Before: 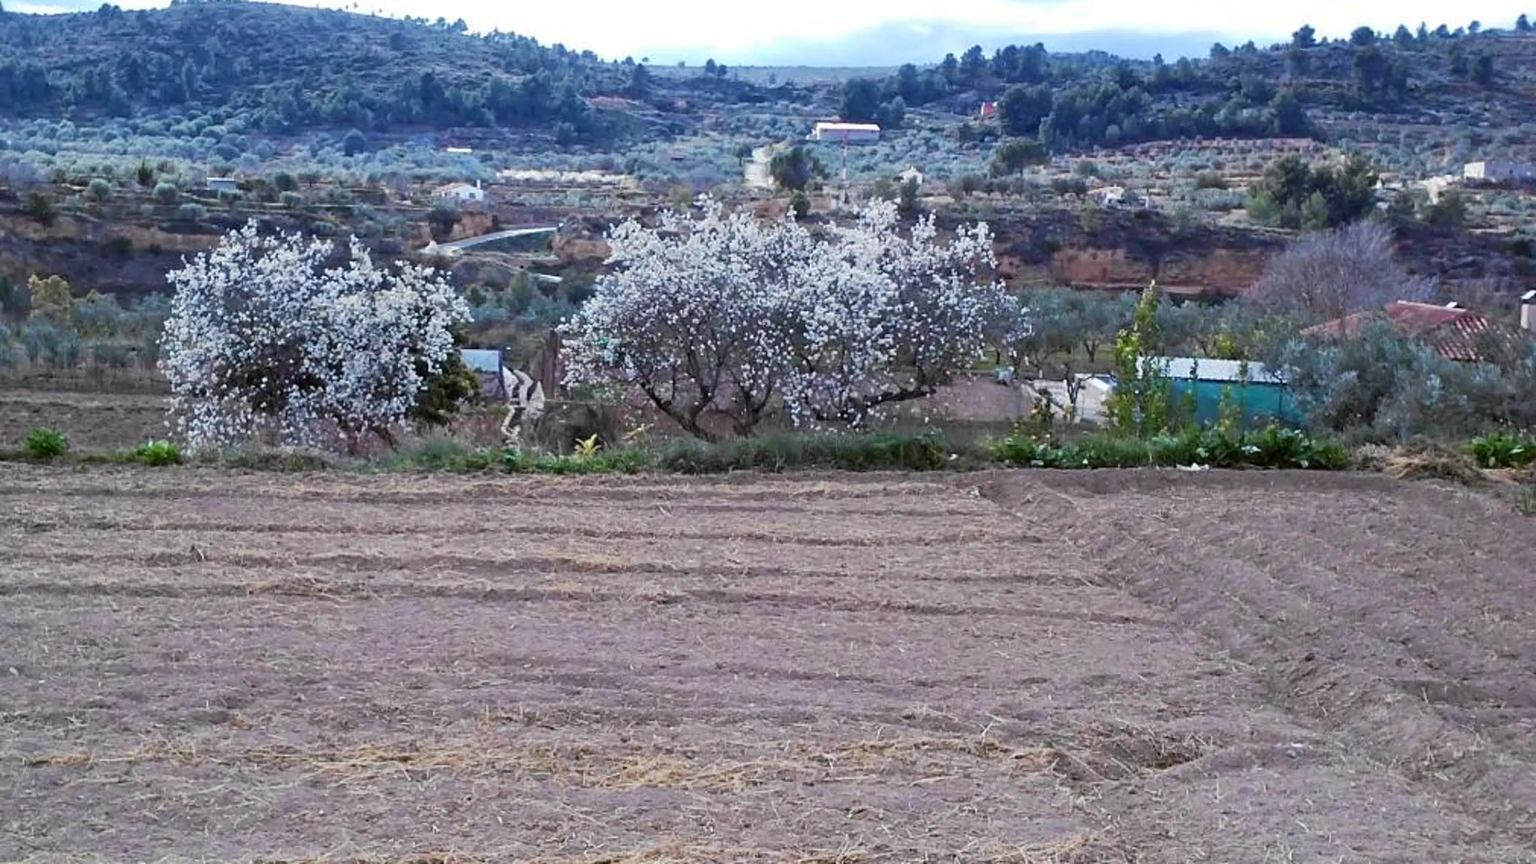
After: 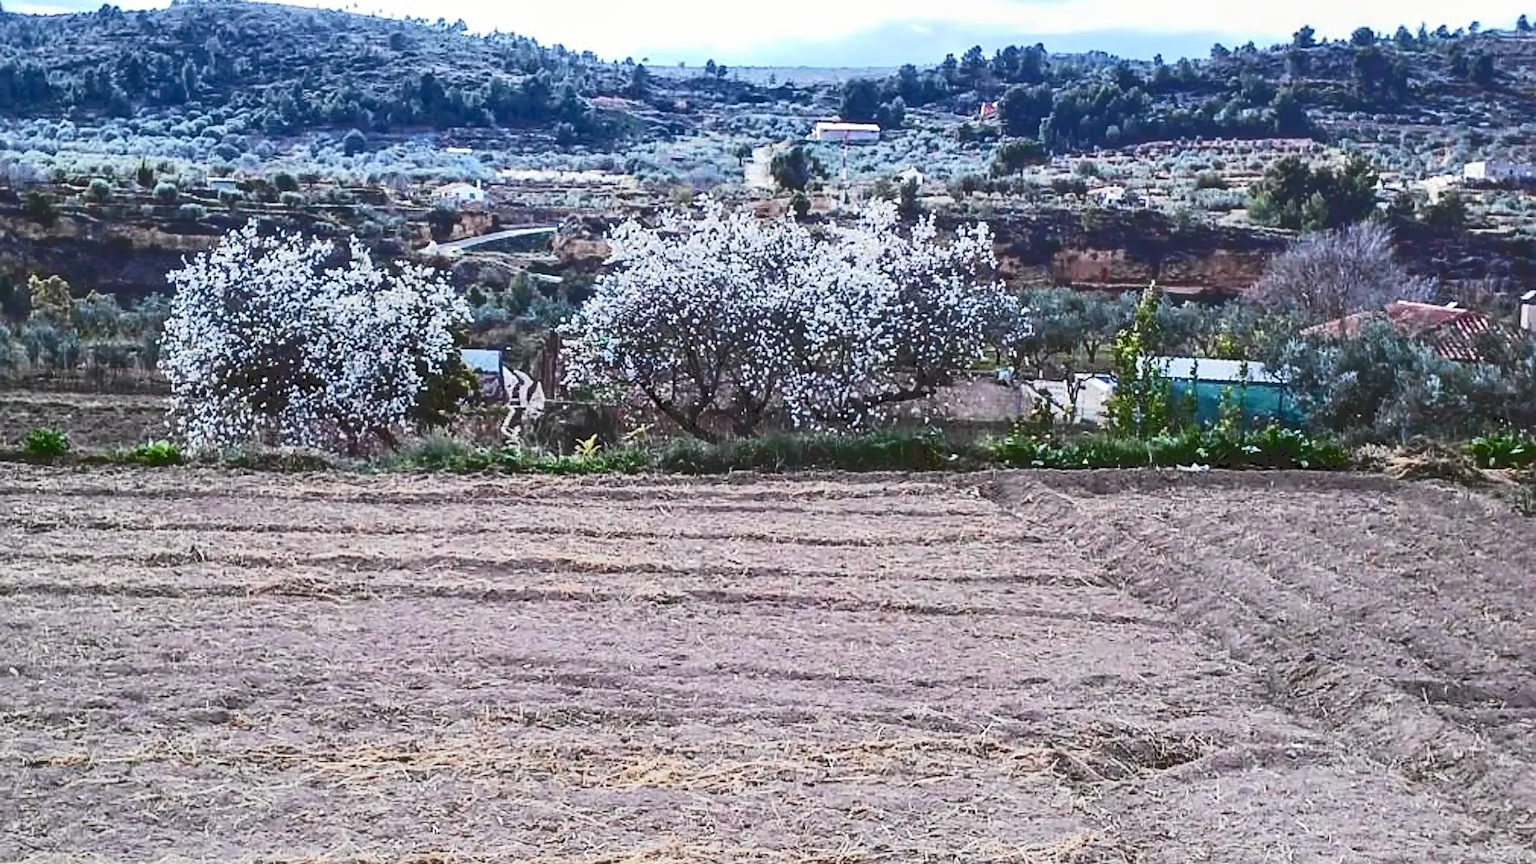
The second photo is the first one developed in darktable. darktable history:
local contrast: on, module defaults
tone curve: curves: ch0 [(0, 0) (0.003, 0.145) (0.011, 0.15) (0.025, 0.15) (0.044, 0.156) (0.069, 0.161) (0.1, 0.169) (0.136, 0.175) (0.177, 0.184) (0.224, 0.196) (0.277, 0.234) (0.335, 0.291) (0.399, 0.391) (0.468, 0.505) (0.543, 0.633) (0.623, 0.742) (0.709, 0.826) (0.801, 0.882) (0.898, 0.93) (1, 1)], color space Lab, independent channels, preserve colors none
sharpen: radius 1.98
